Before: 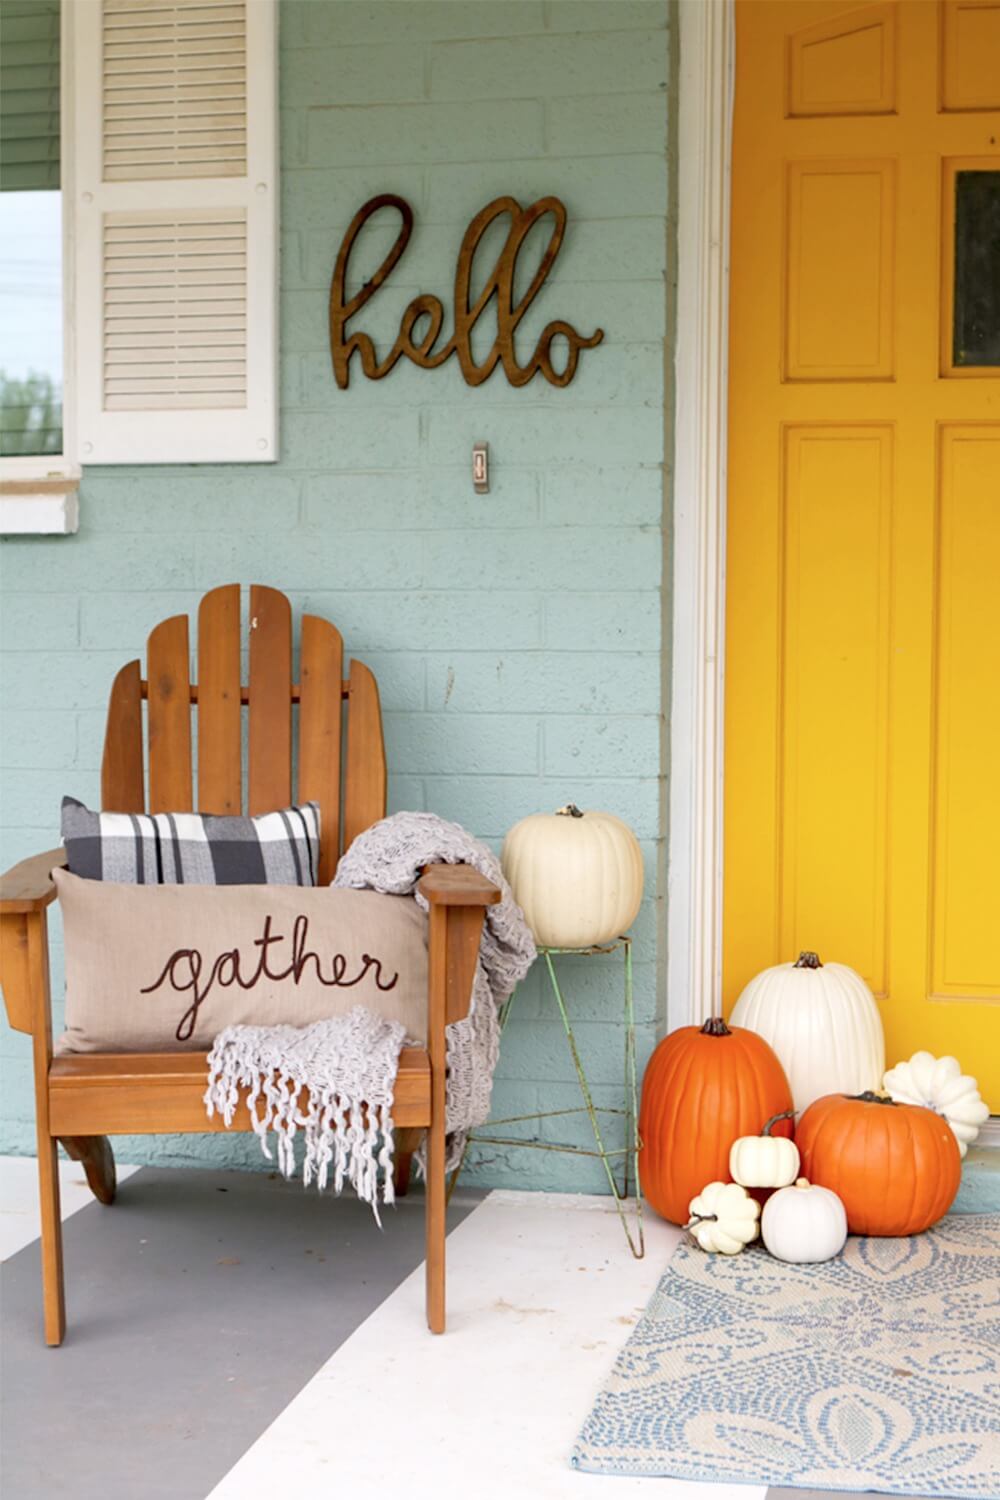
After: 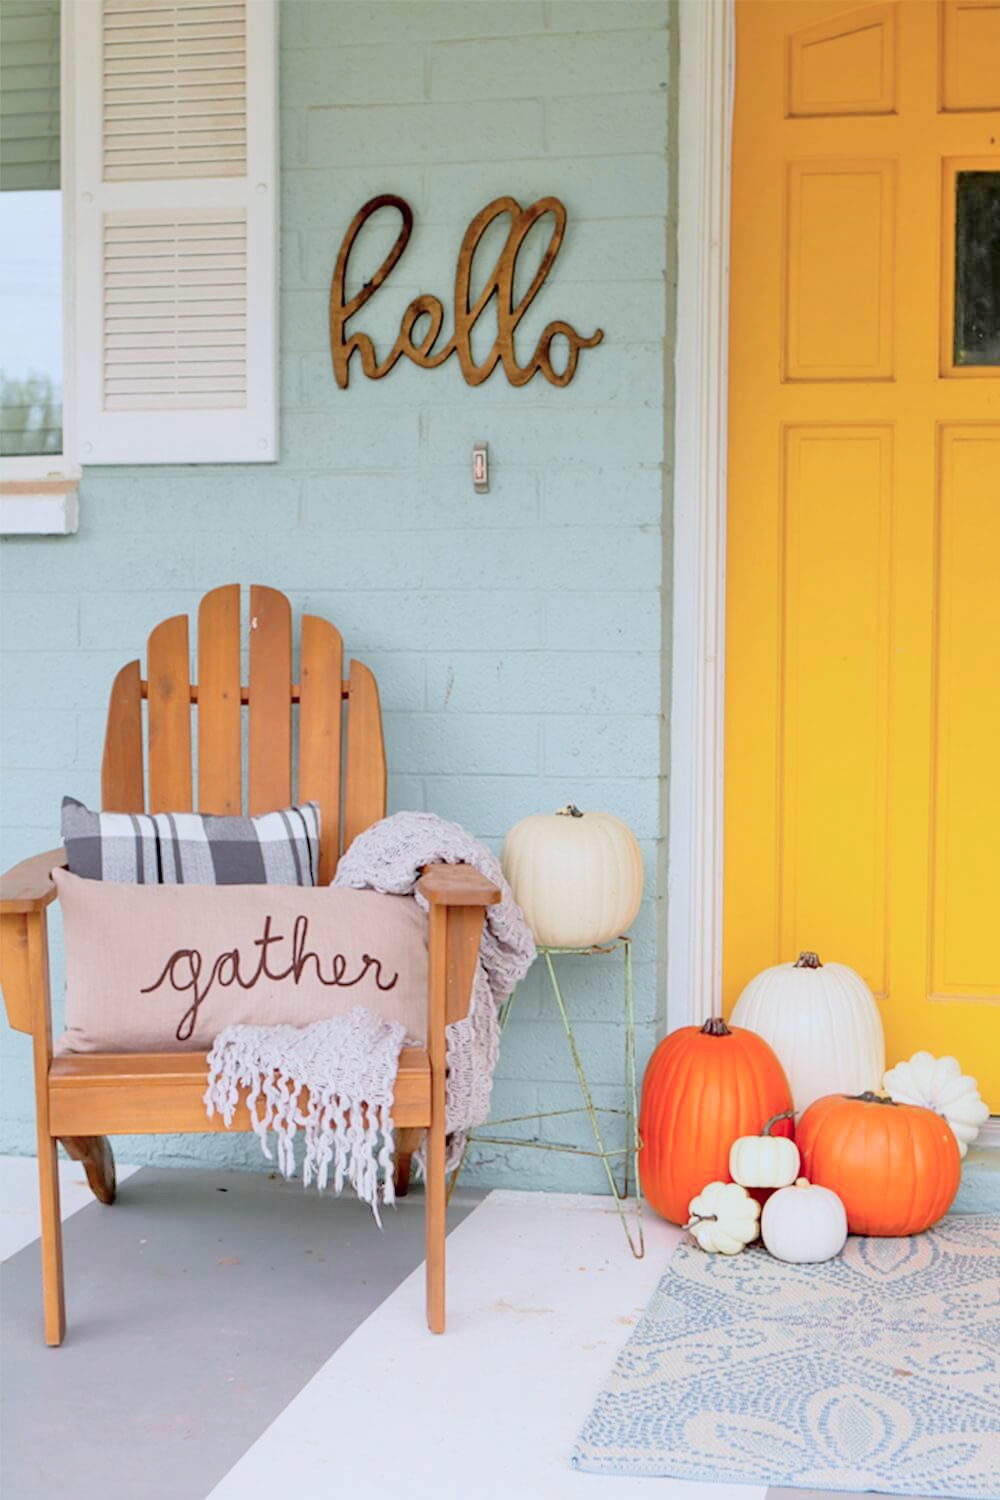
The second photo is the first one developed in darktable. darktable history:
white balance: red 0.976, blue 1.04
tone equalizer: -7 EV 0.15 EV, -6 EV 0.6 EV, -5 EV 1.15 EV, -4 EV 1.33 EV, -3 EV 1.15 EV, -2 EV 0.6 EV, -1 EV 0.15 EV, mask exposure compensation -0.5 EV
tone curve: curves: ch0 [(0, 0) (0.049, 0.01) (0.154, 0.081) (0.491, 0.519) (0.748, 0.765) (1, 0.919)]; ch1 [(0, 0) (0.172, 0.123) (0.317, 0.272) (0.391, 0.424) (0.499, 0.497) (0.531, 0.541) (0.615, 0.608) (0.741, 0.783) (1, 1)]; ch2 [(0, 0) (0.411, 0.424) (0.483, 0.478) (0.546, 0.532) (0.652, 0.633) (1, 1)], color space Lab, independent channels, preserve colors none
contrast equalizer: y [[0.5, 0.488, 0.462, 0.461, 0.491, 0.5], [0.5 ×6], [0.5 ×6], [0 ×6], [0 ×6]]
